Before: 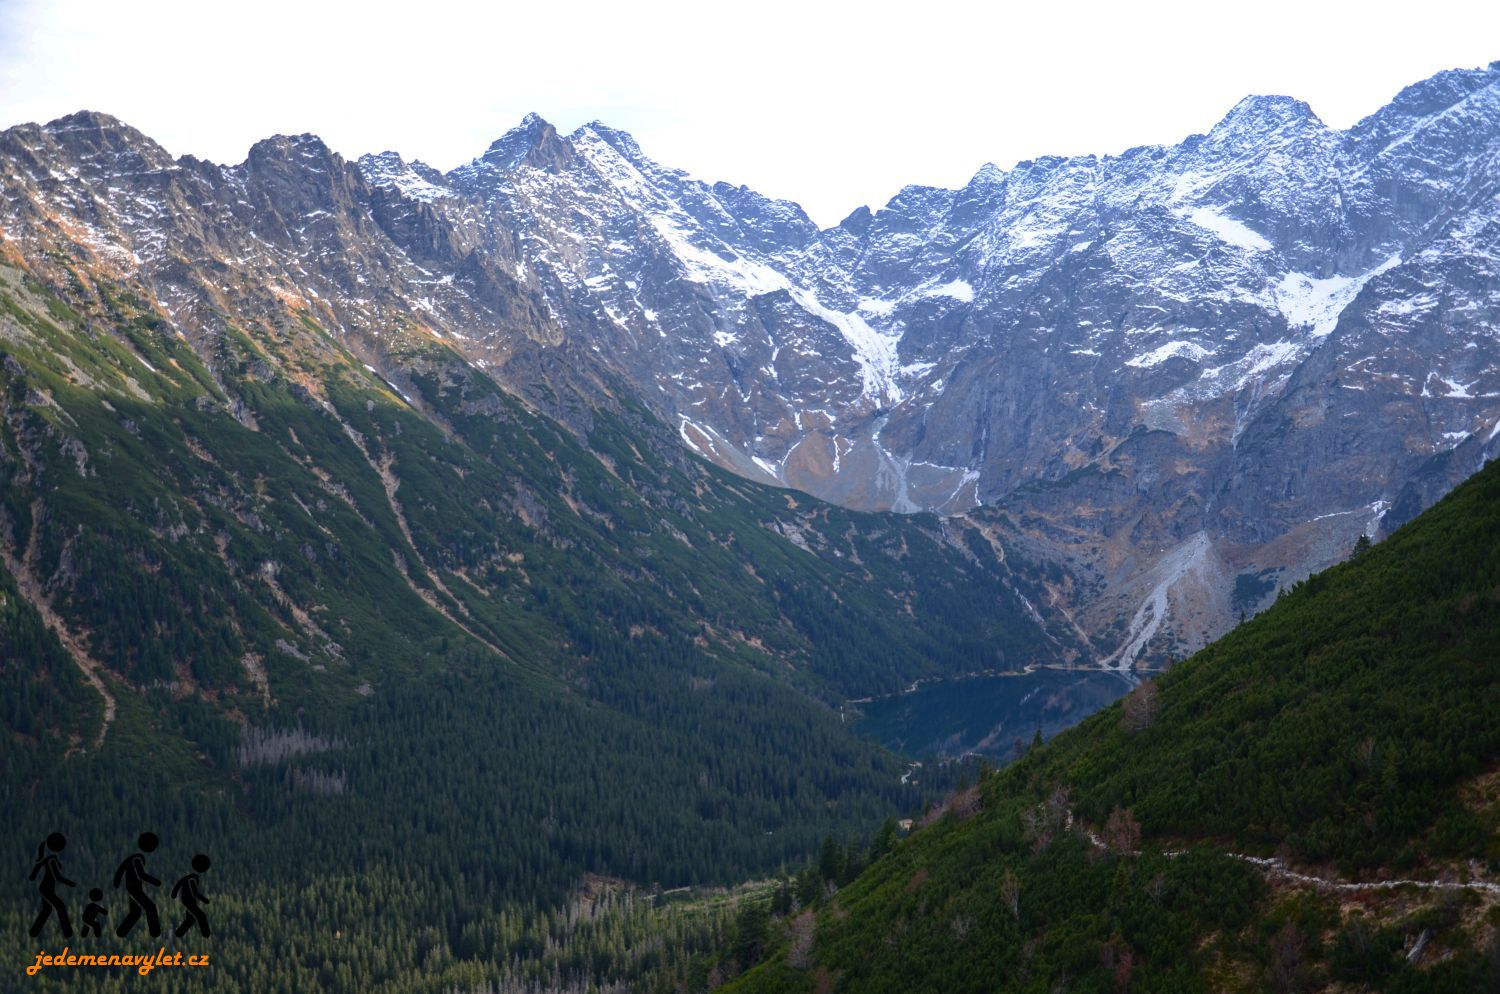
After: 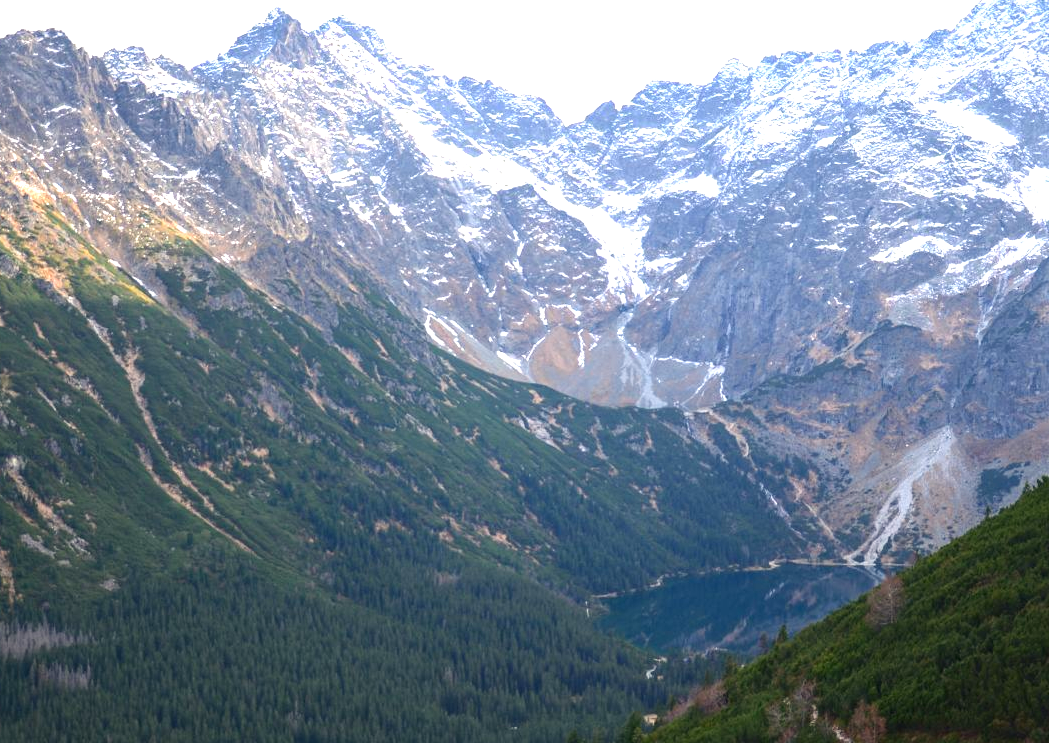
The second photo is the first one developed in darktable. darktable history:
white balance: red 1.045, blue 0.932
contrast brightness saturation: contrast 0.05
crop and rotate: left 17.046%, top 10.659%, right 12.989%, bottom 14.553%
vibrance: on, module defaults
exposure: exposure 0.95 EV, compensate highlight preservation false
